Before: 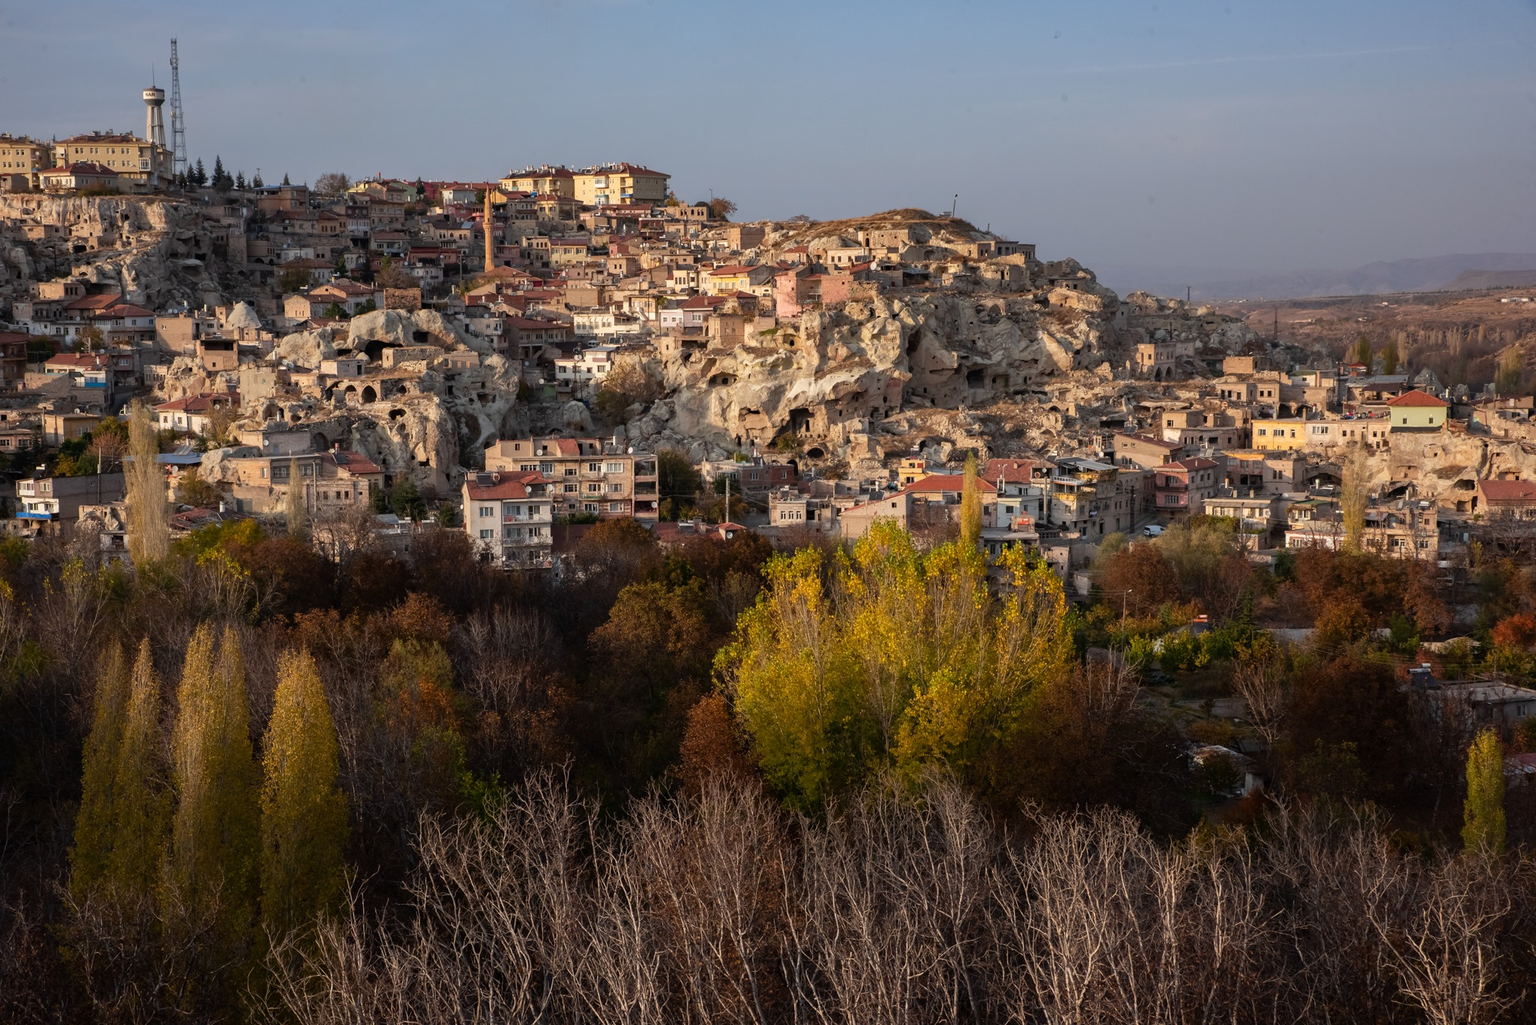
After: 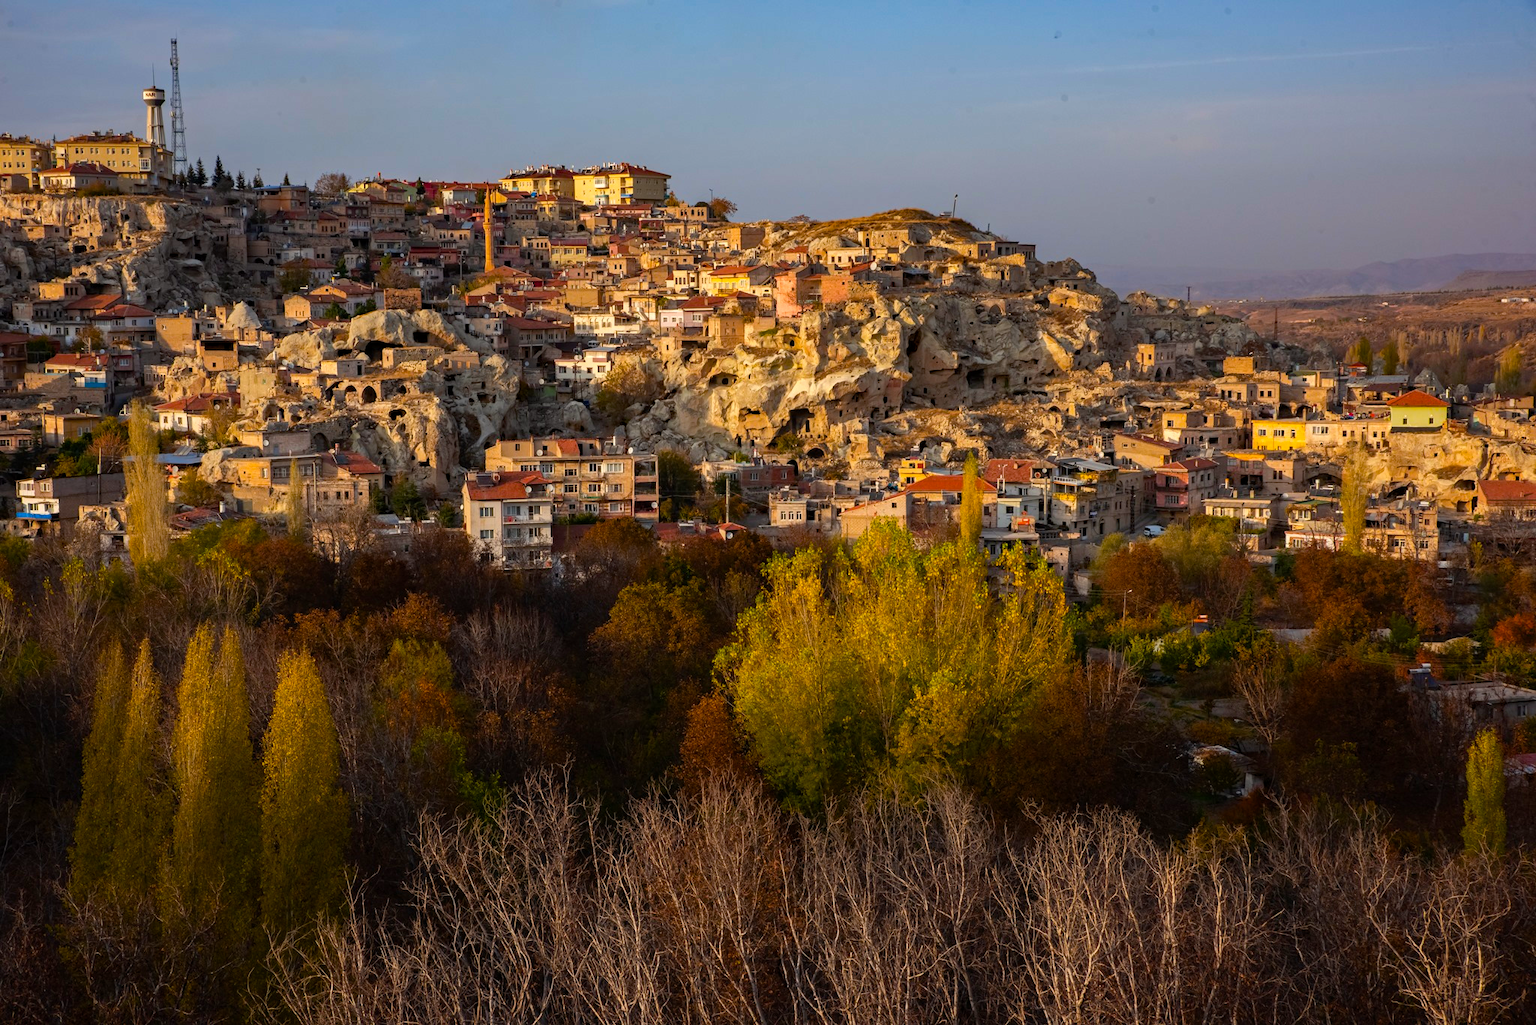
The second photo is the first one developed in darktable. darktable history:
haze removal: strength 0.29, distance 0.25, compatibility mode true, adaptive false
white balance: red 1.009, blue 0.985
color balance rgb: linear chroma grading › global chroma 15%, perceptual saturation grading › global saturation 30%
